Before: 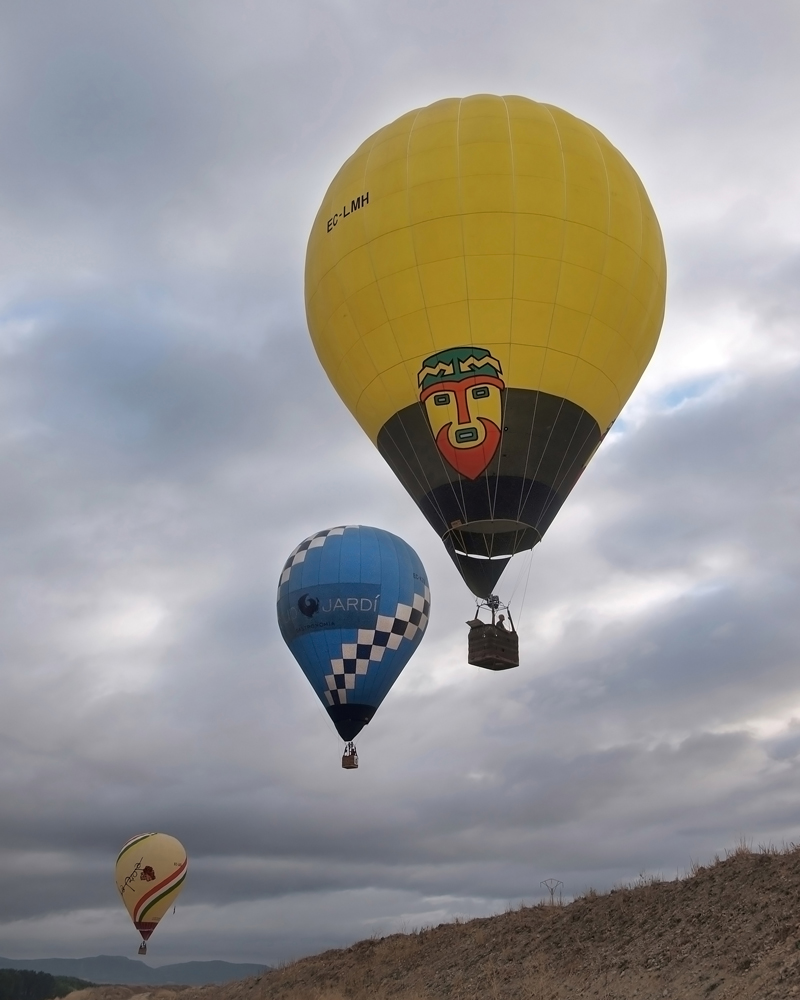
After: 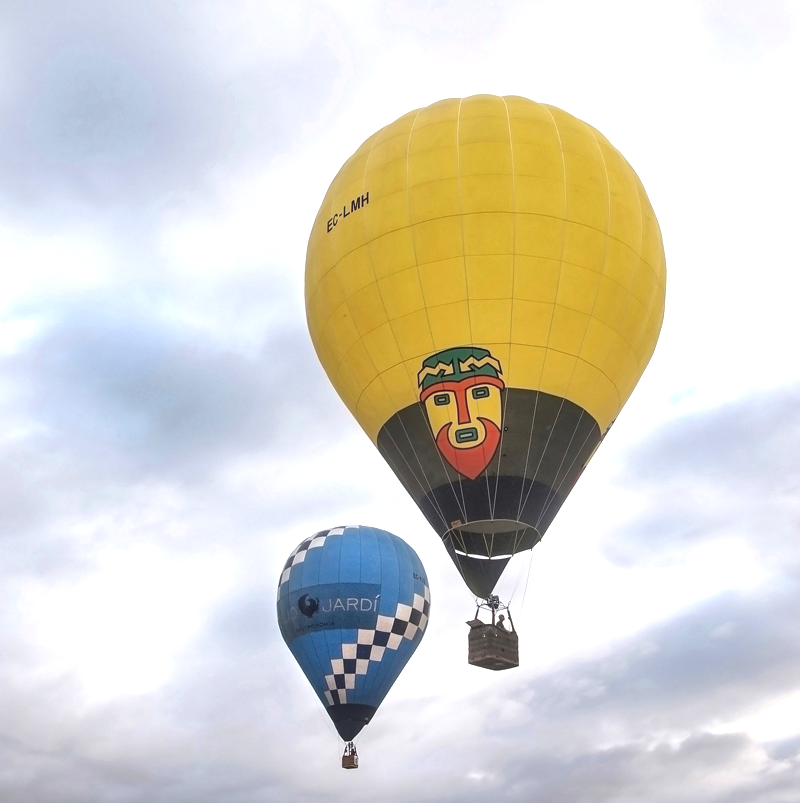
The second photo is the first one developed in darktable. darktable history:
local contrast: detail 130%
crop: bottom 19.644%
exposure: black level correction -0.005, exposure 1 EV, compensate highlight preservation false
